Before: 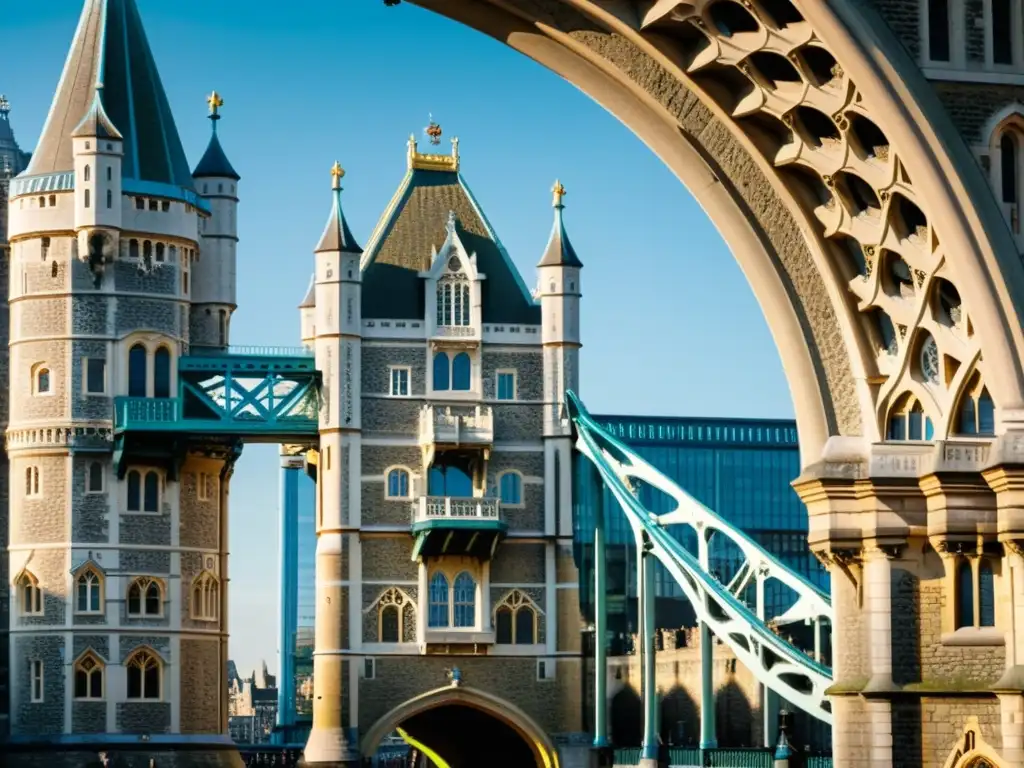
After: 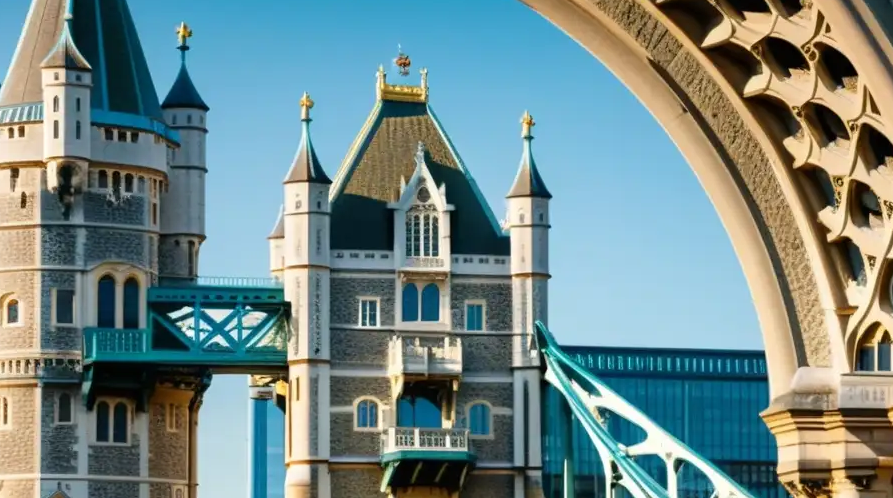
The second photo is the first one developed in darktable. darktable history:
crop: left 3.032%, top 9.007%, right 9.67%, bottom 26.077%
